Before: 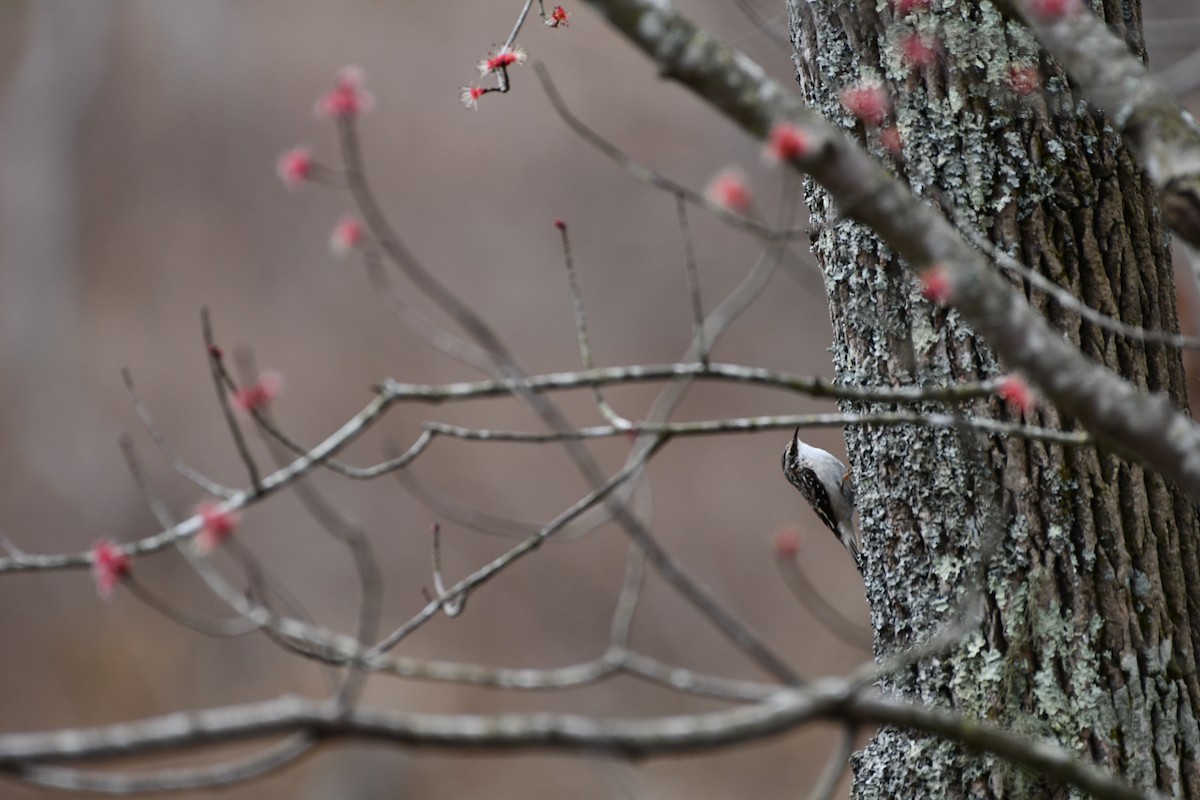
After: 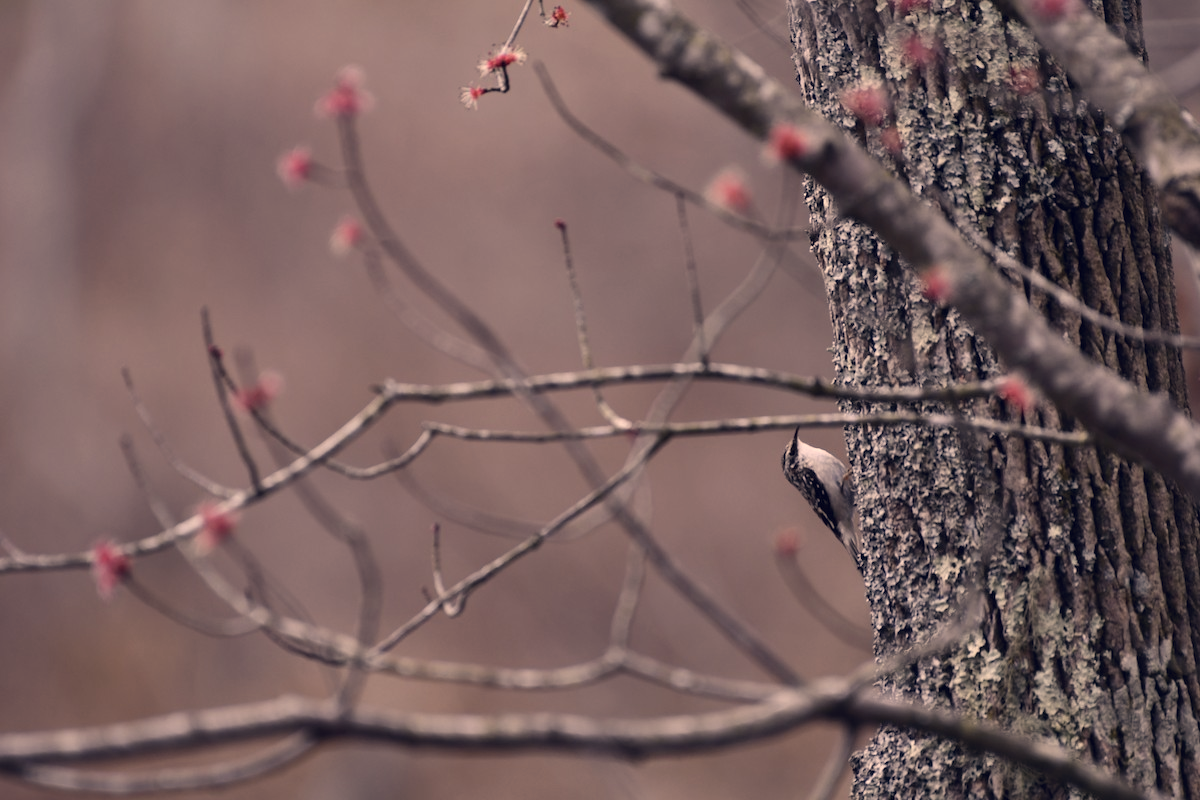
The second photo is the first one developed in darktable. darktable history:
color correction: highlights a* 19.66, highlights b* 26.78, shadows a* 3.44, shadows b* -16.74, saturation 0.739
